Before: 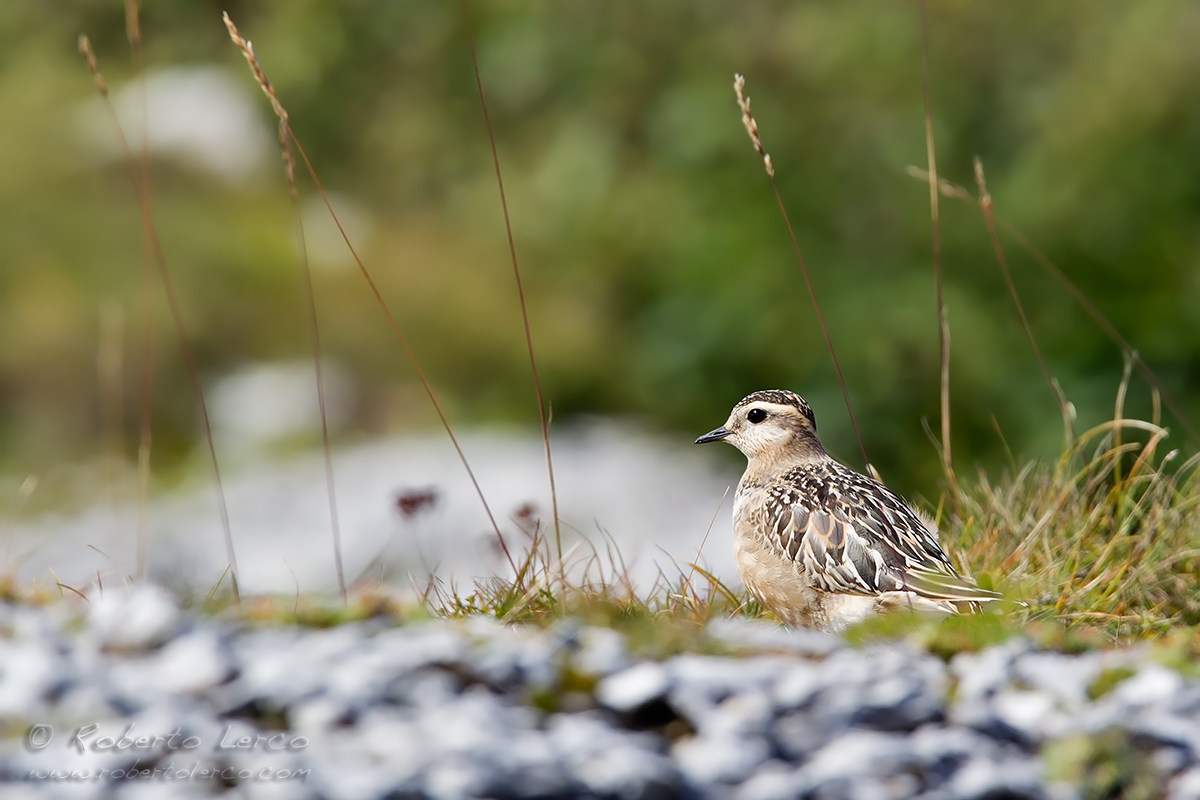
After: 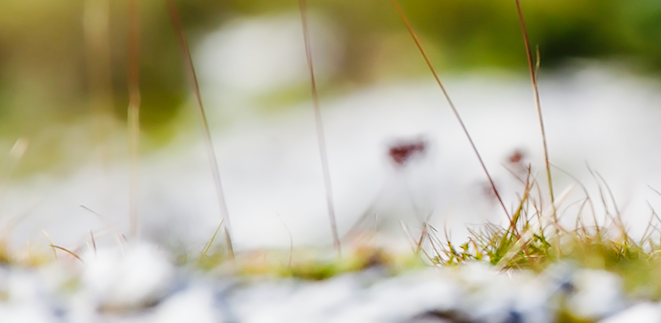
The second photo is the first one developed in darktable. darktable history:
contrast equalizer: octaves 7, y [[0.6 ×6], [0.55 ×6], [0 ×6], [0 ×6], [0 ×6]], mix -0.2
rotate and perspective: rotation -2°, crop left 0.022, crop right 0.978, crop top 0.049, crop bottom 0.951
crop: top 44.483%, right 43.593%, bottom 12.892%
base curve: curves: ch0 [(0, 0) (0.036, 0.025) (0.121, 0.166) (0.206, 0.329) (0.605, 0.79) (1, 1)], preserve colors none
